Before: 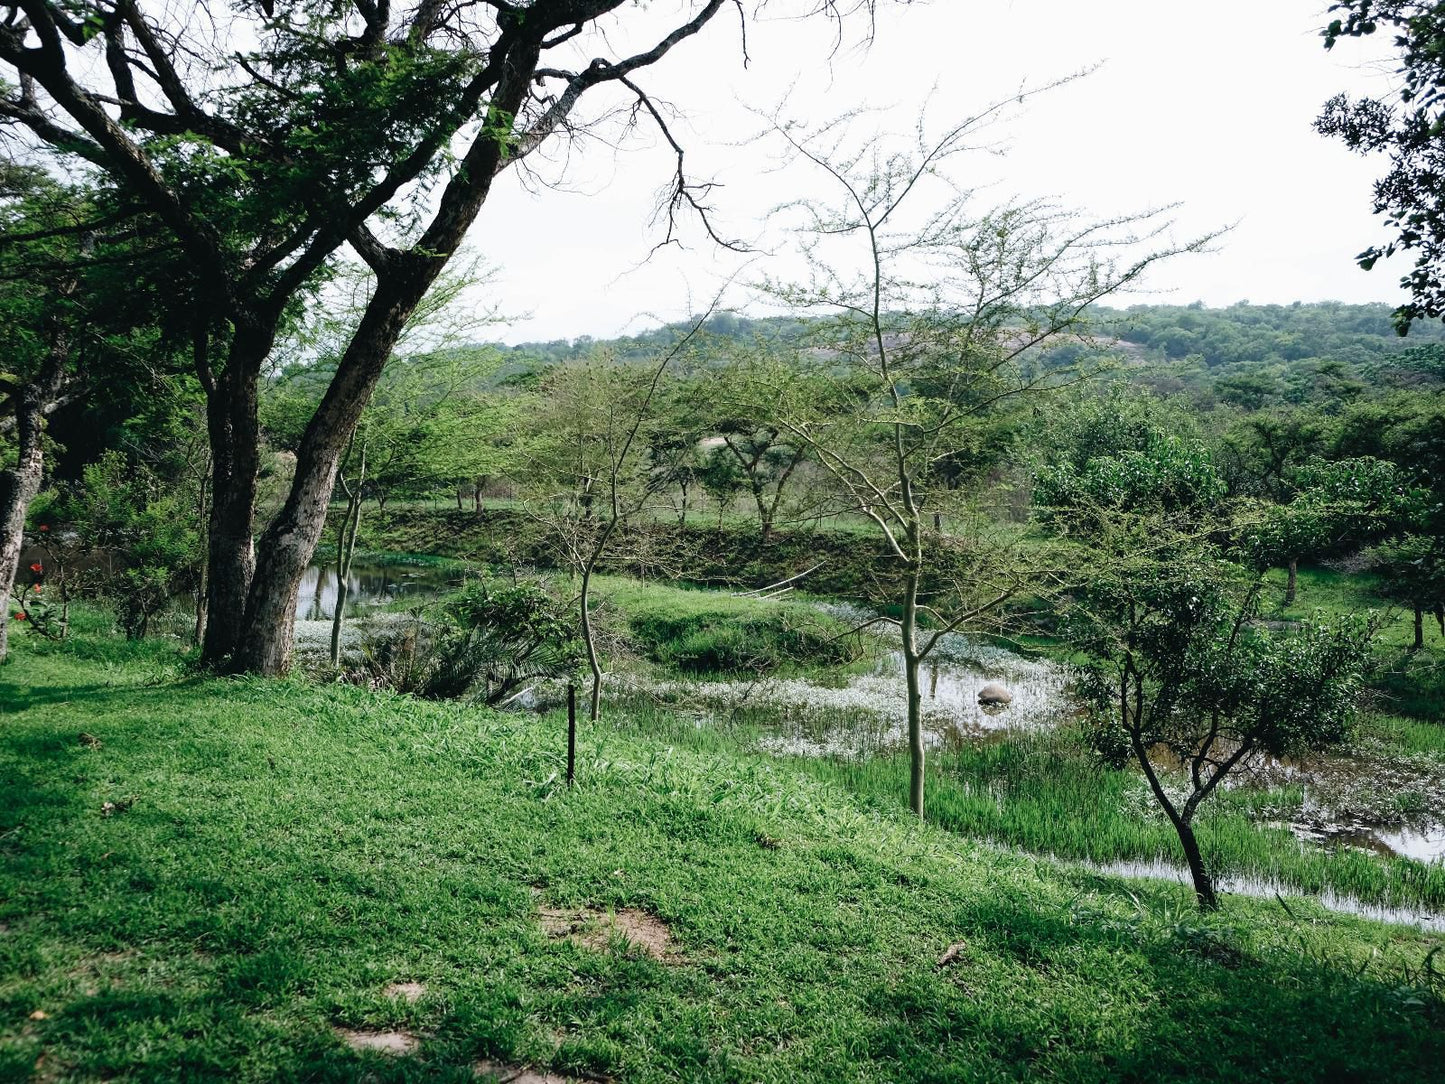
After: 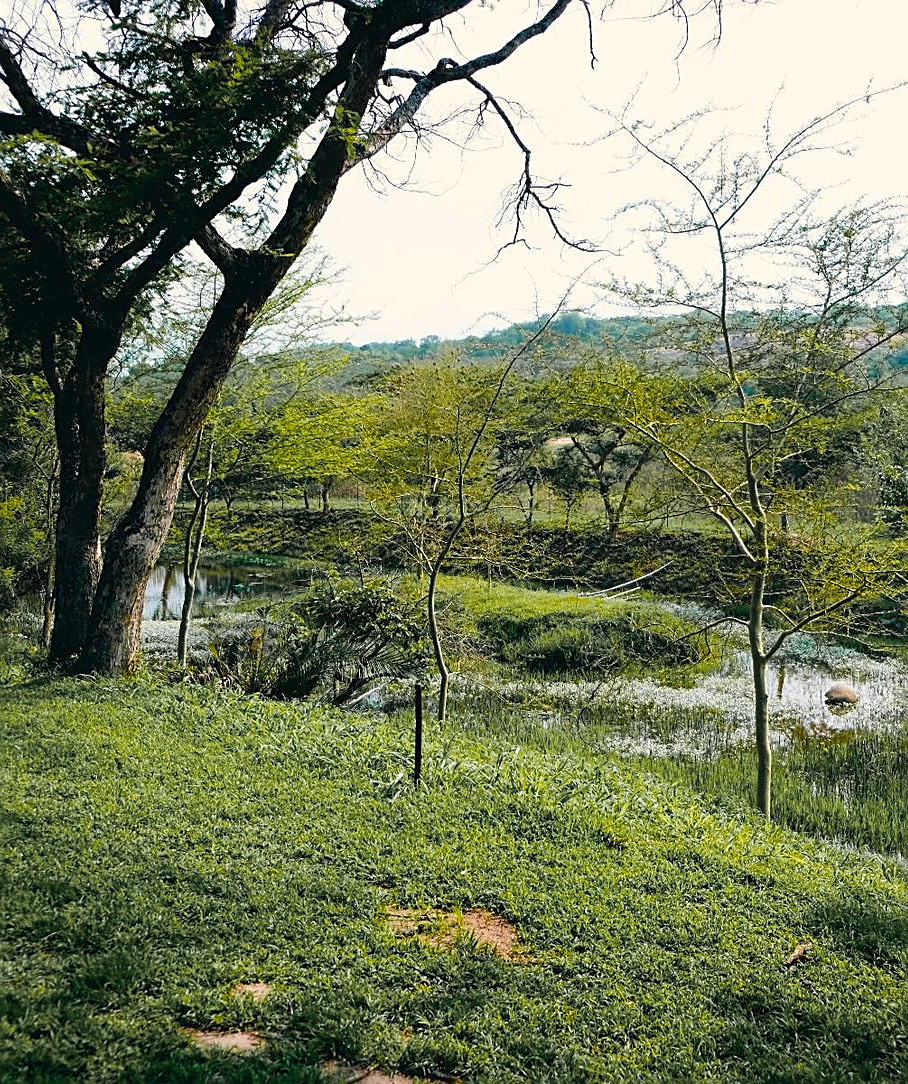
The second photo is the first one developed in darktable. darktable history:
sharpen: on, module defaults
crop: left 10.628%, right 26.472%
color balance rgb: highlights gain › chroma 2.989%, highlights gain › hue 78.59°, linear chroma grading › shadows -39.503%, linear chroma grading › highlights 39.539%, linear chroma grading › global chroma 44.461%, linear chroma grading › mid-tones -29.646%, perceptual saturation grading › global saturation 20%, perceptual saturation grading › highlights -25.866%, perceptual saturation grading › shadows 50.347%, global vibrance 20%
color zones: curves: ch1 [(0.29, 0.492) (0.373, 0.185) (0.509, 0.481)]; ch2 [(0.25, 0.462) (0.749, 0.457)]
